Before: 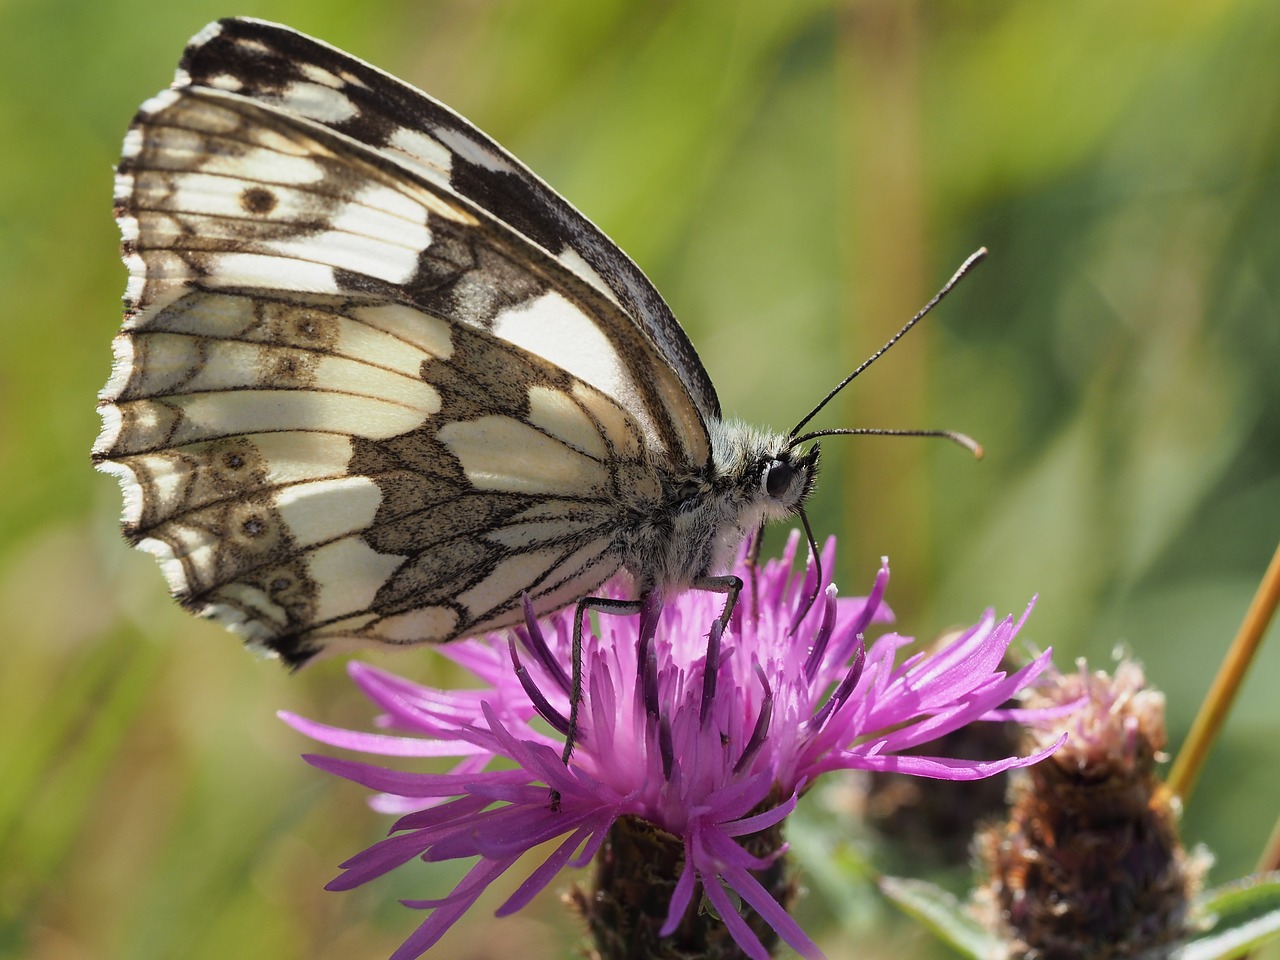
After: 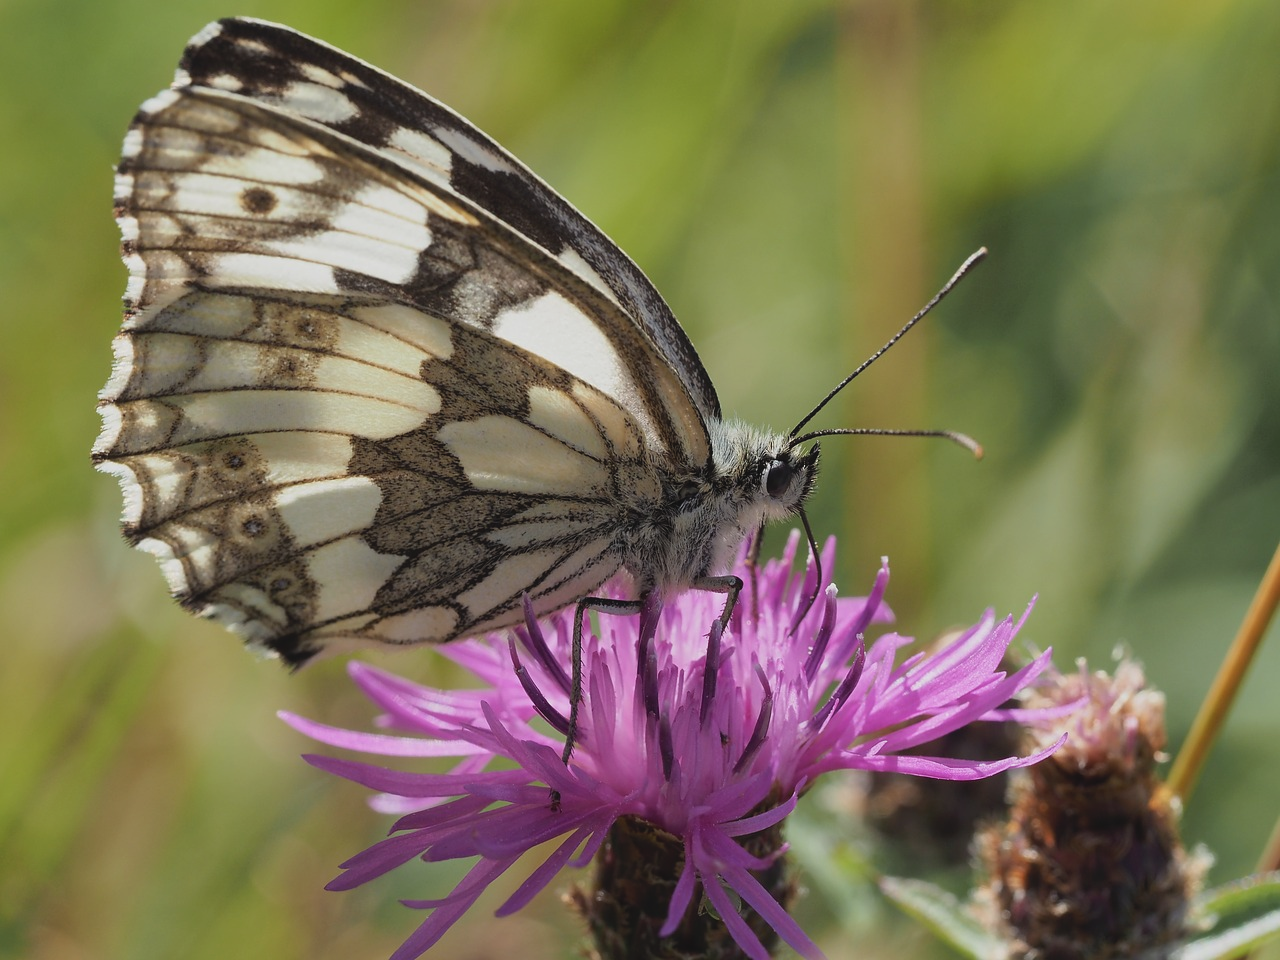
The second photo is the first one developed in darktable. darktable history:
contrast brightness saturation: contrast -0.102, saturation -0.1
exposure: black level correction 0.001, exposure -0.121 EV, compensate exposure bias true, compensate highlight preservation false
